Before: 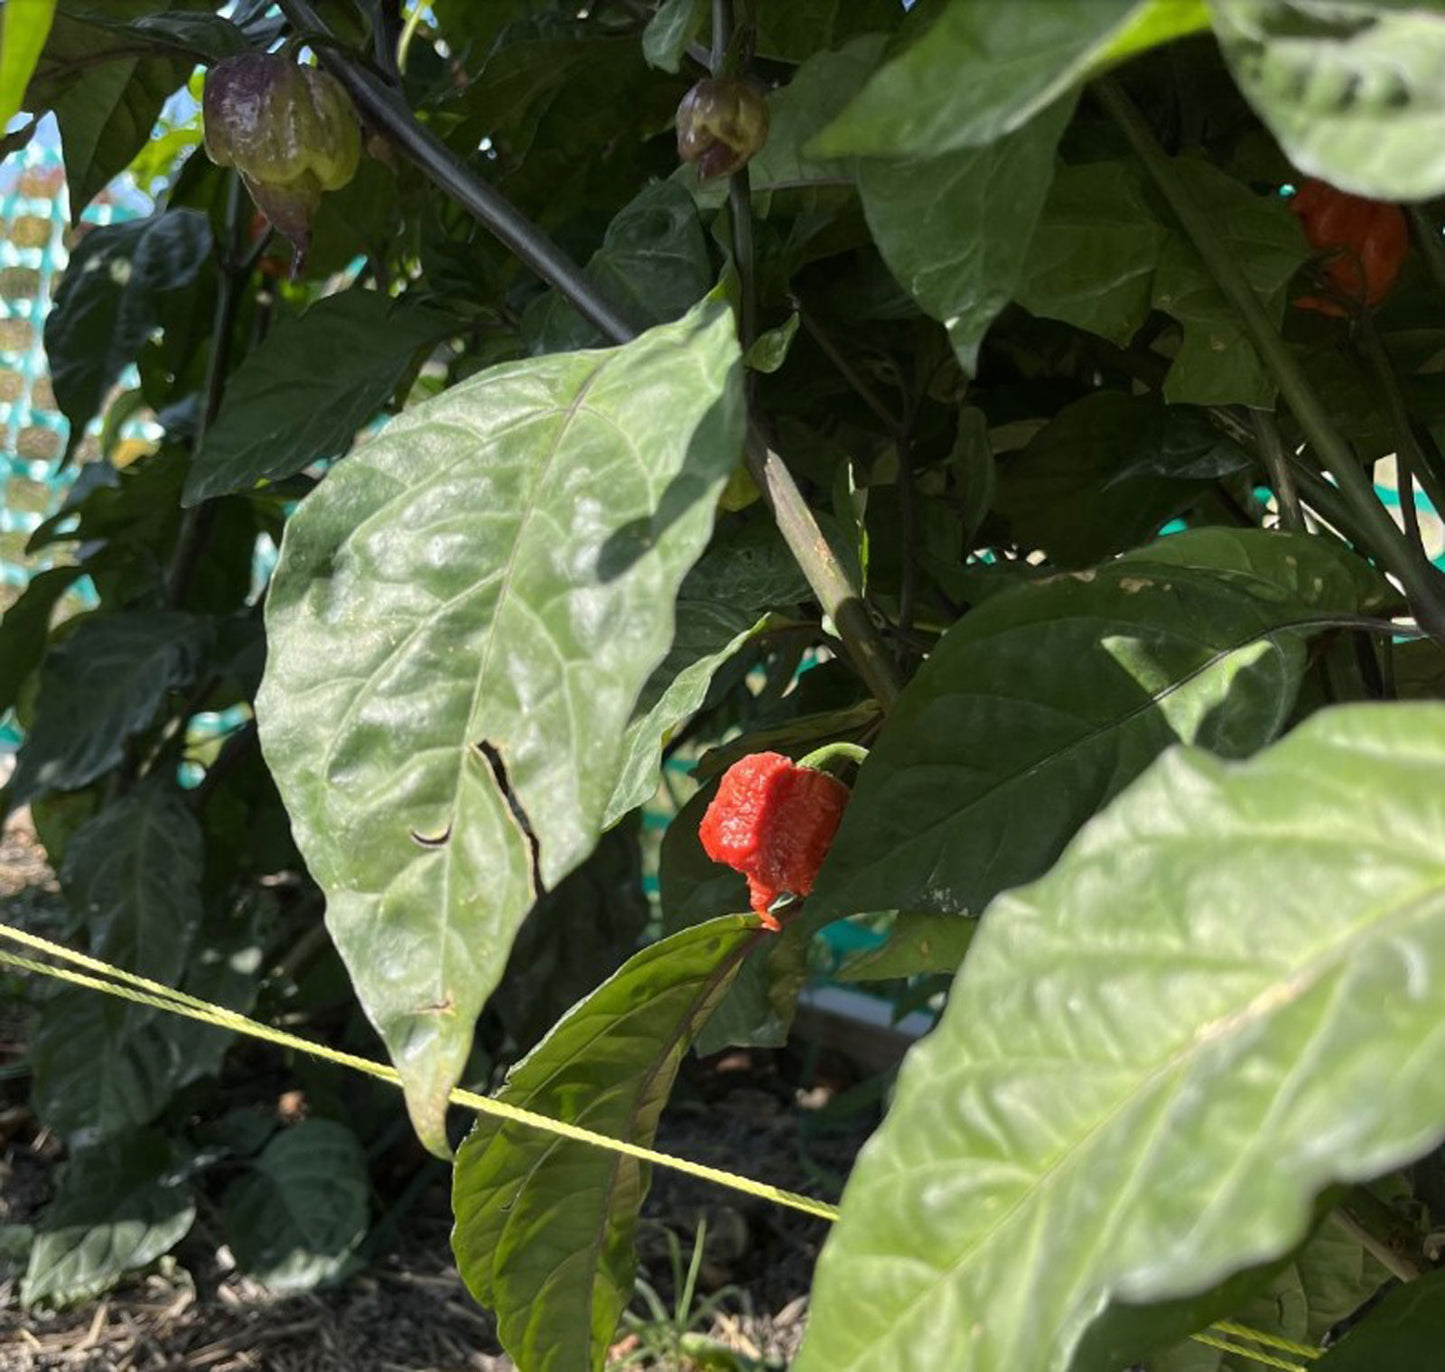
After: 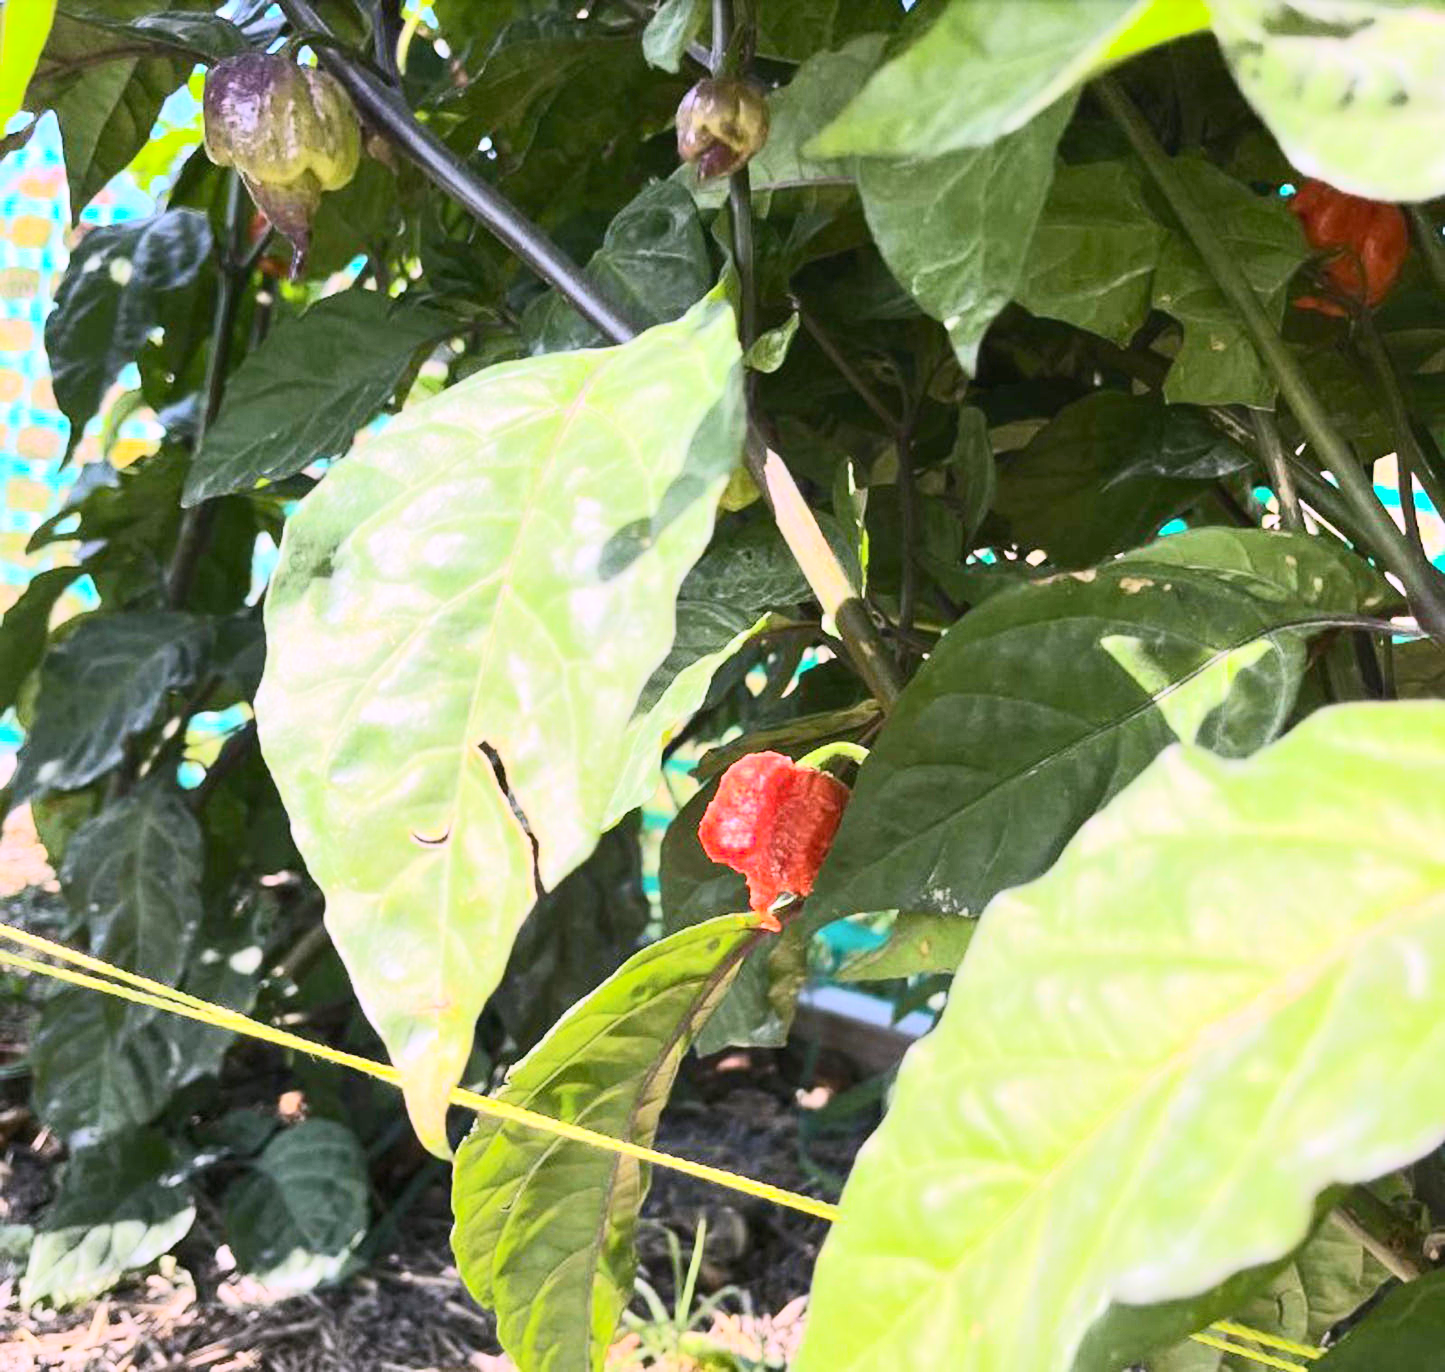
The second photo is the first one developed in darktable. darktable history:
exposure: black level correction 0, exposure 1.2 EV, compensate exposure bias true, compensate highlight preservation false
contrast brightness saturation: contrast 0.4, brightness 0.1, saturation 0.21
white balance: red 1.066, blue 1.119
global tonemap: drago (0.7, 100)
